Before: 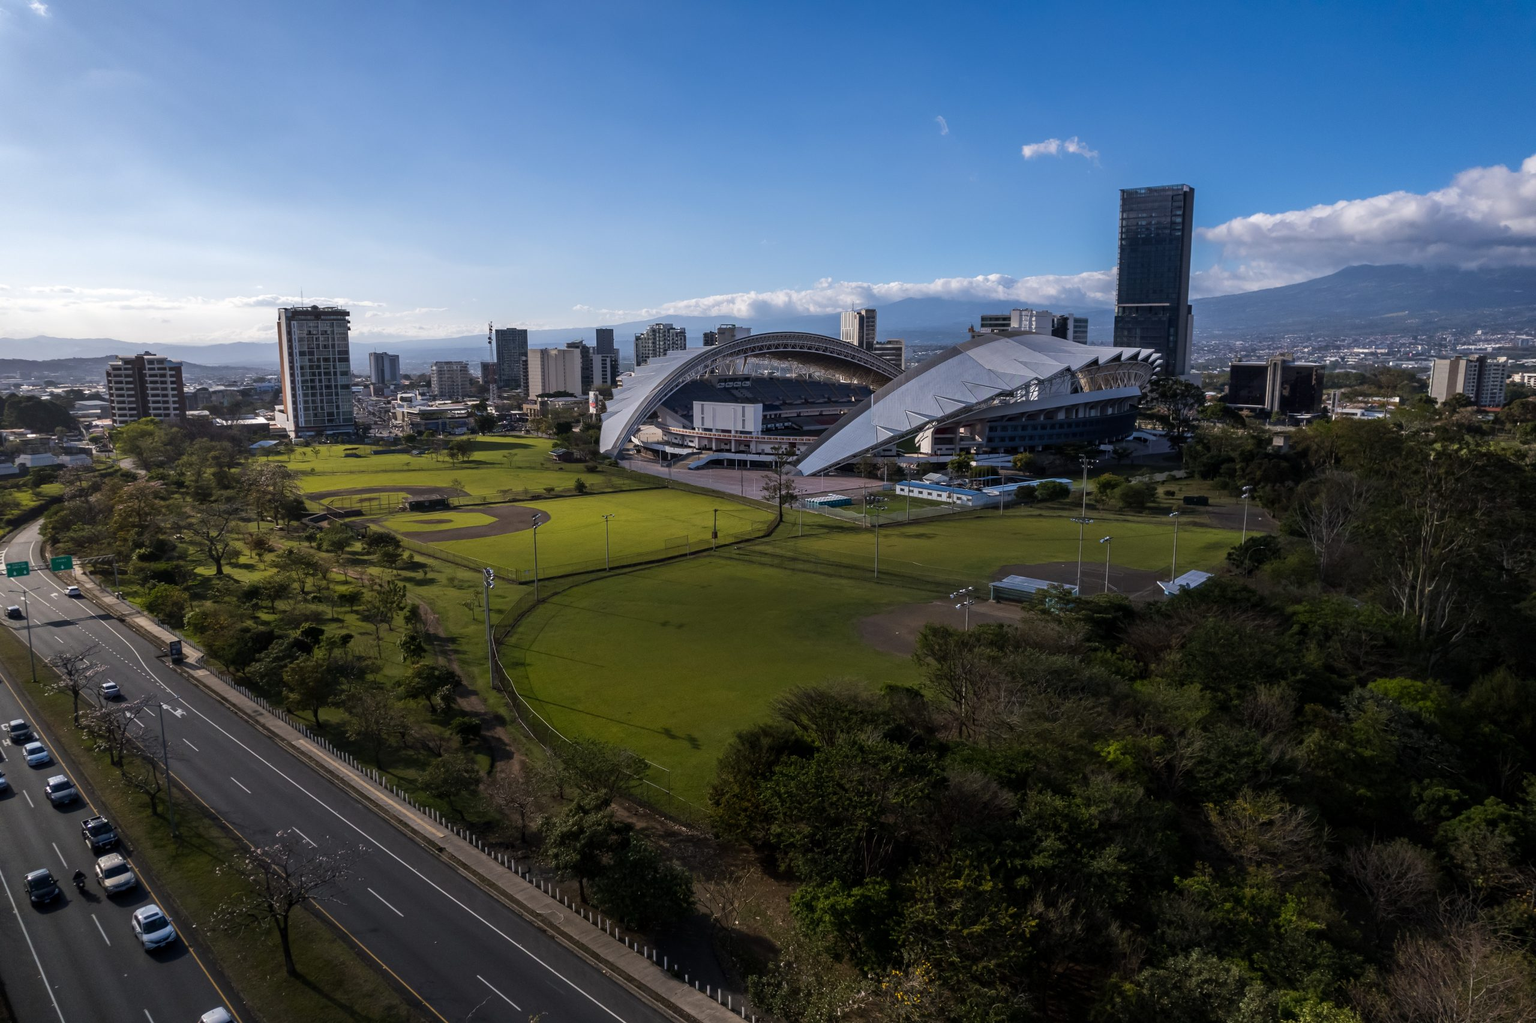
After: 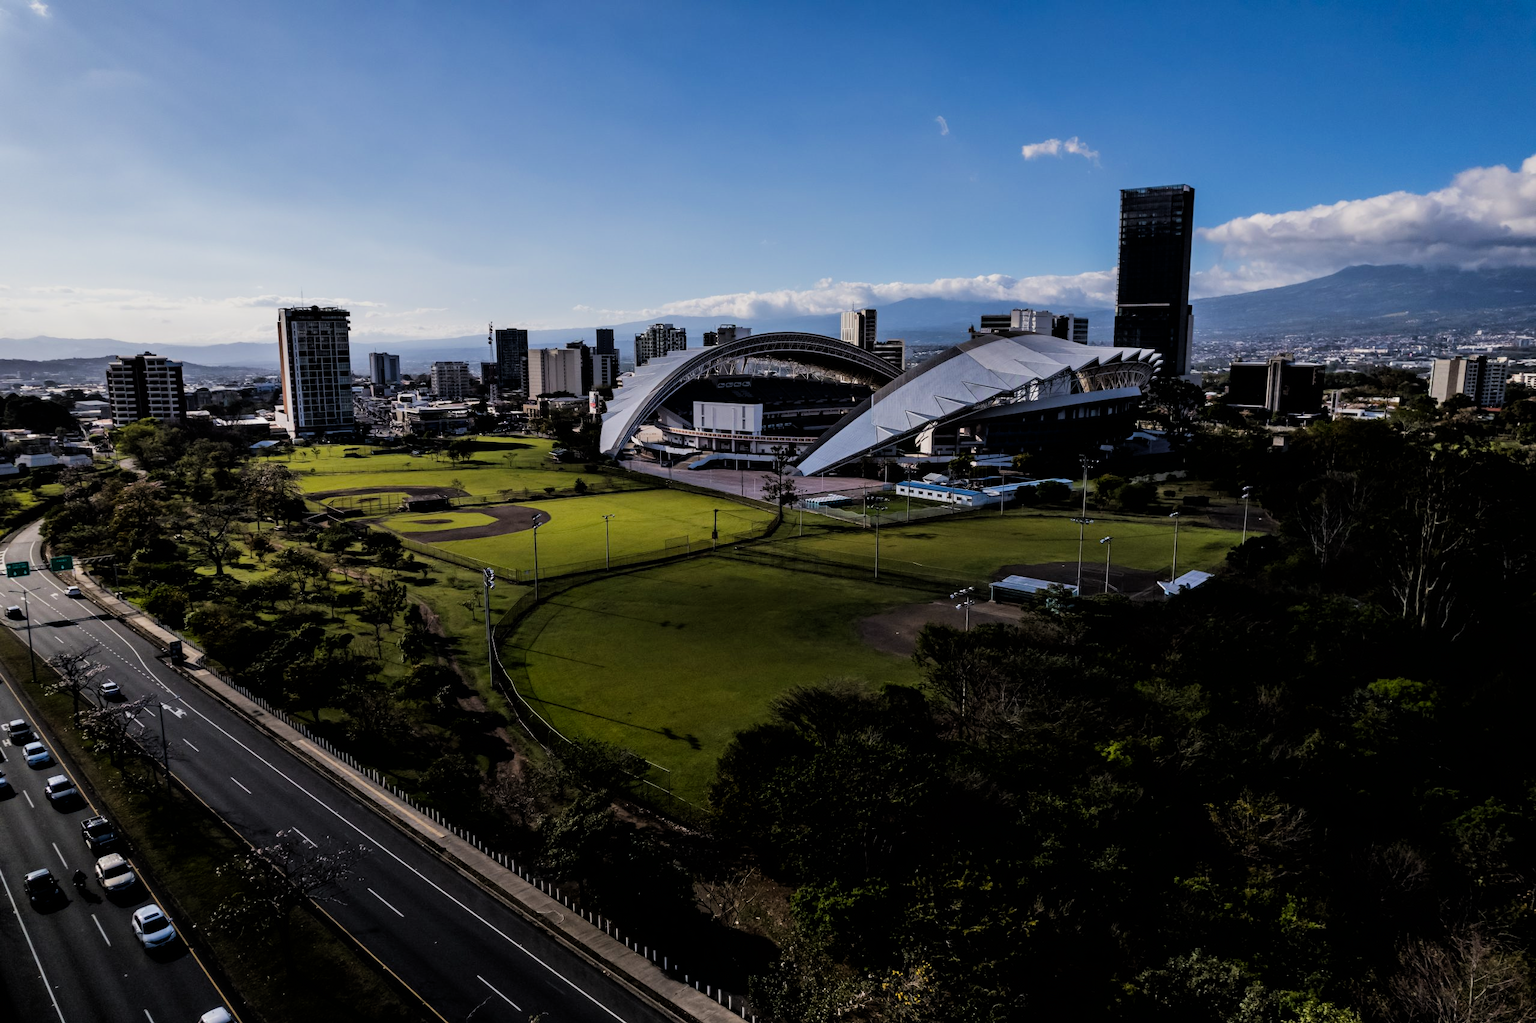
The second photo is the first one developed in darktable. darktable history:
filmic rgb: black relative exposure -5 EV, hardness 2.88, contrast 1.2
contrast equalizer: octaves 7, y [[0.528, 0.548, 0.563, 0.562, 0.546, 0.526], [0.55 ×6], [0 ×6], [0 ×6], [0 ×6]]
exposure: black level correction 0.001, exposure -0.125 EV, compensate exposure bias true, compensate highlight preservation false
